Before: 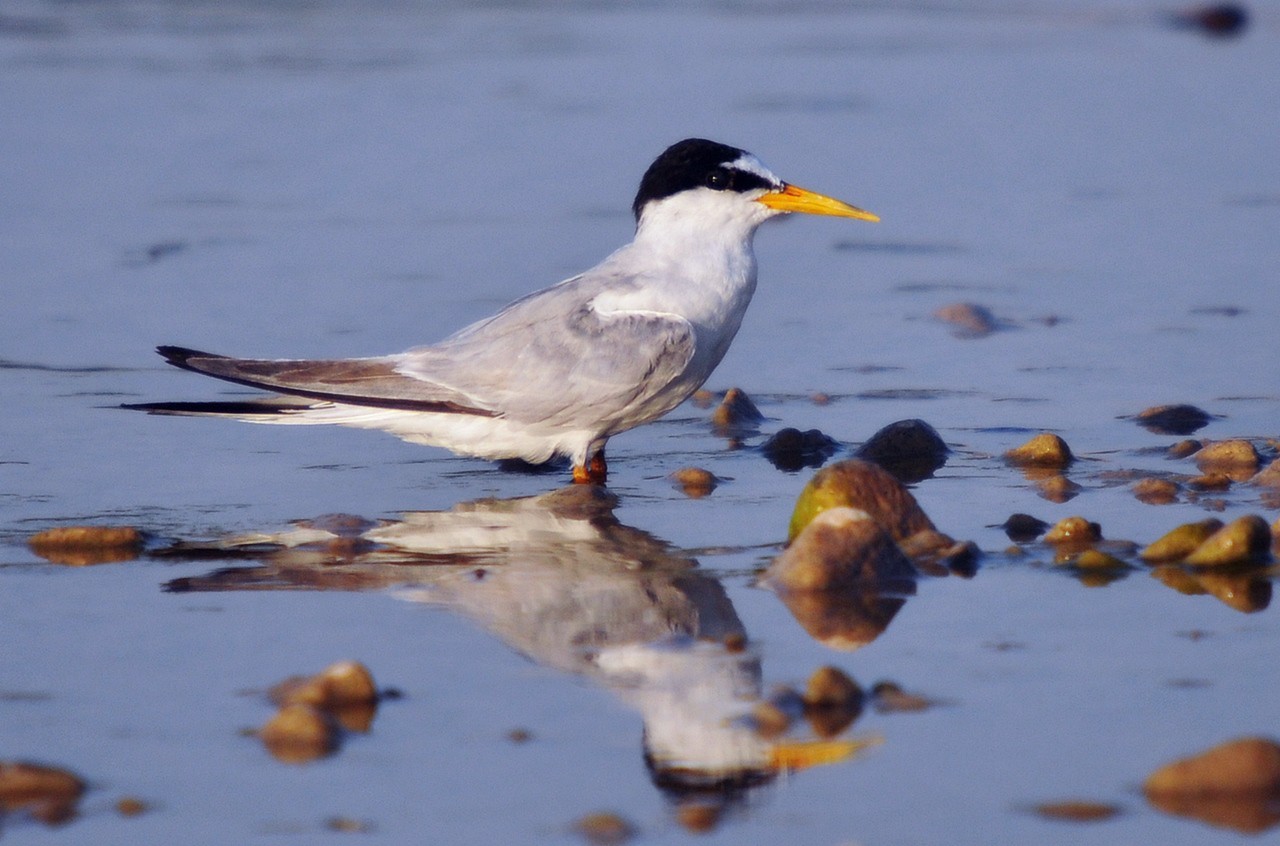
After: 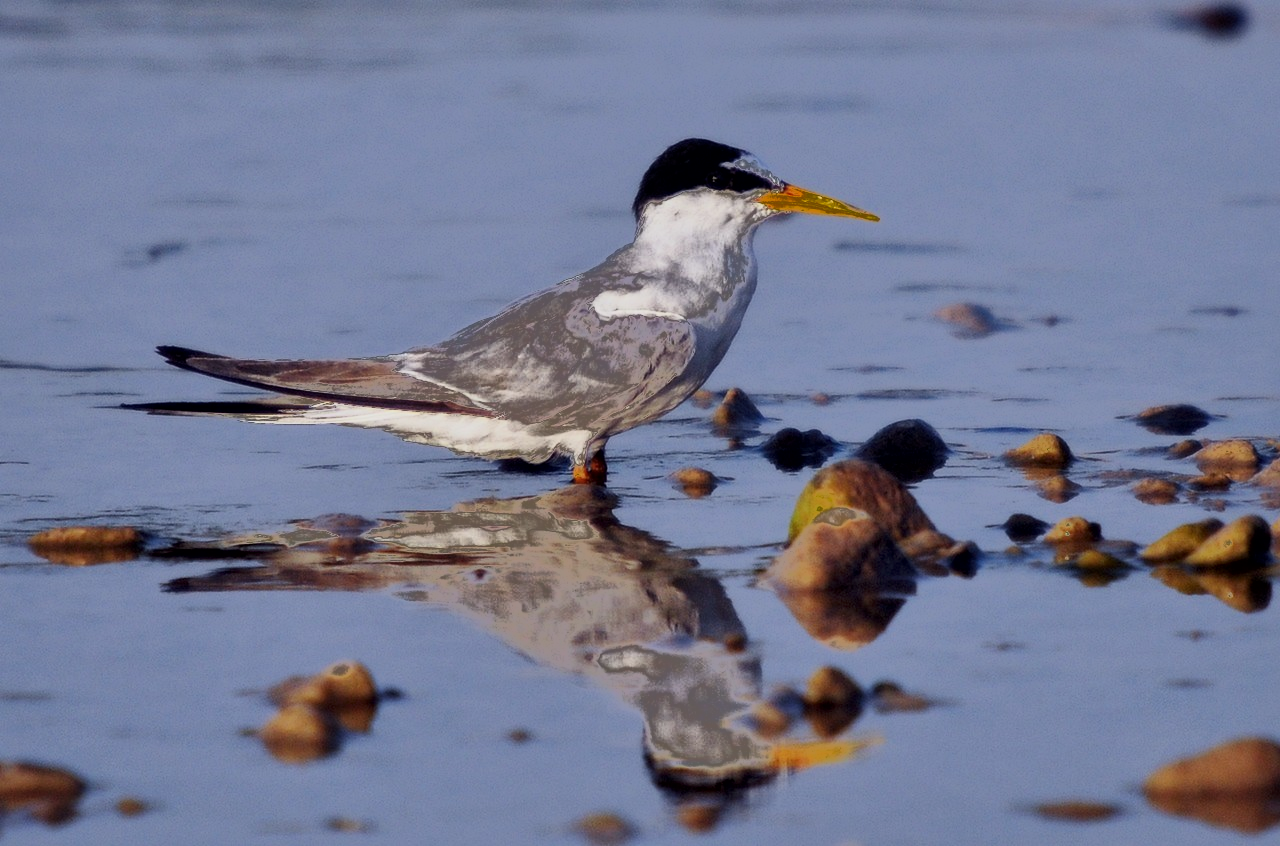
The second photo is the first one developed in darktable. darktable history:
local contrast: mode bilateral grid, contrast 20, coarseness 50, detail 148%, midtone range 0.2
fill light: exposure -0.73 EV, center 0.69, width 2.2
filmic rgb: black relative exposure -7.65 EV, white relative exposure 4.56 EV, hardness 3.61, color science v6 (2022)
